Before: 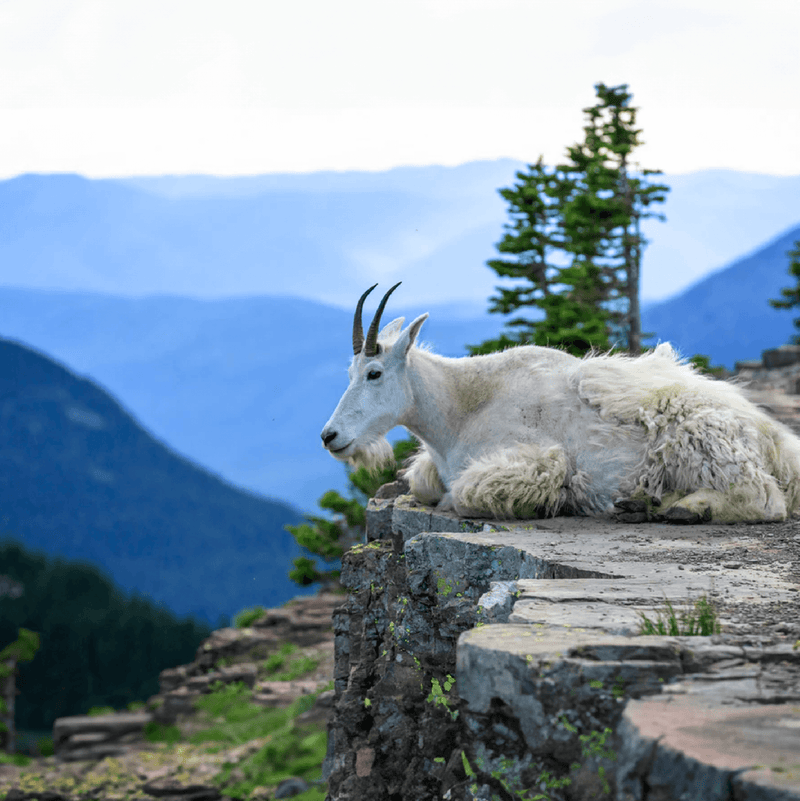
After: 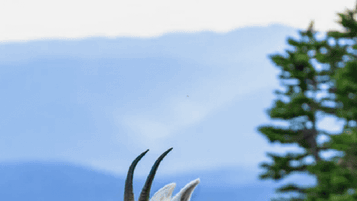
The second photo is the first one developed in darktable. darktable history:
crop: left 28.64%, top 16.832%, right 26.637%, bottom 58.055%
contrast brightness saturation: contrast -0.08, brightness -0.04, saturation -0.11
